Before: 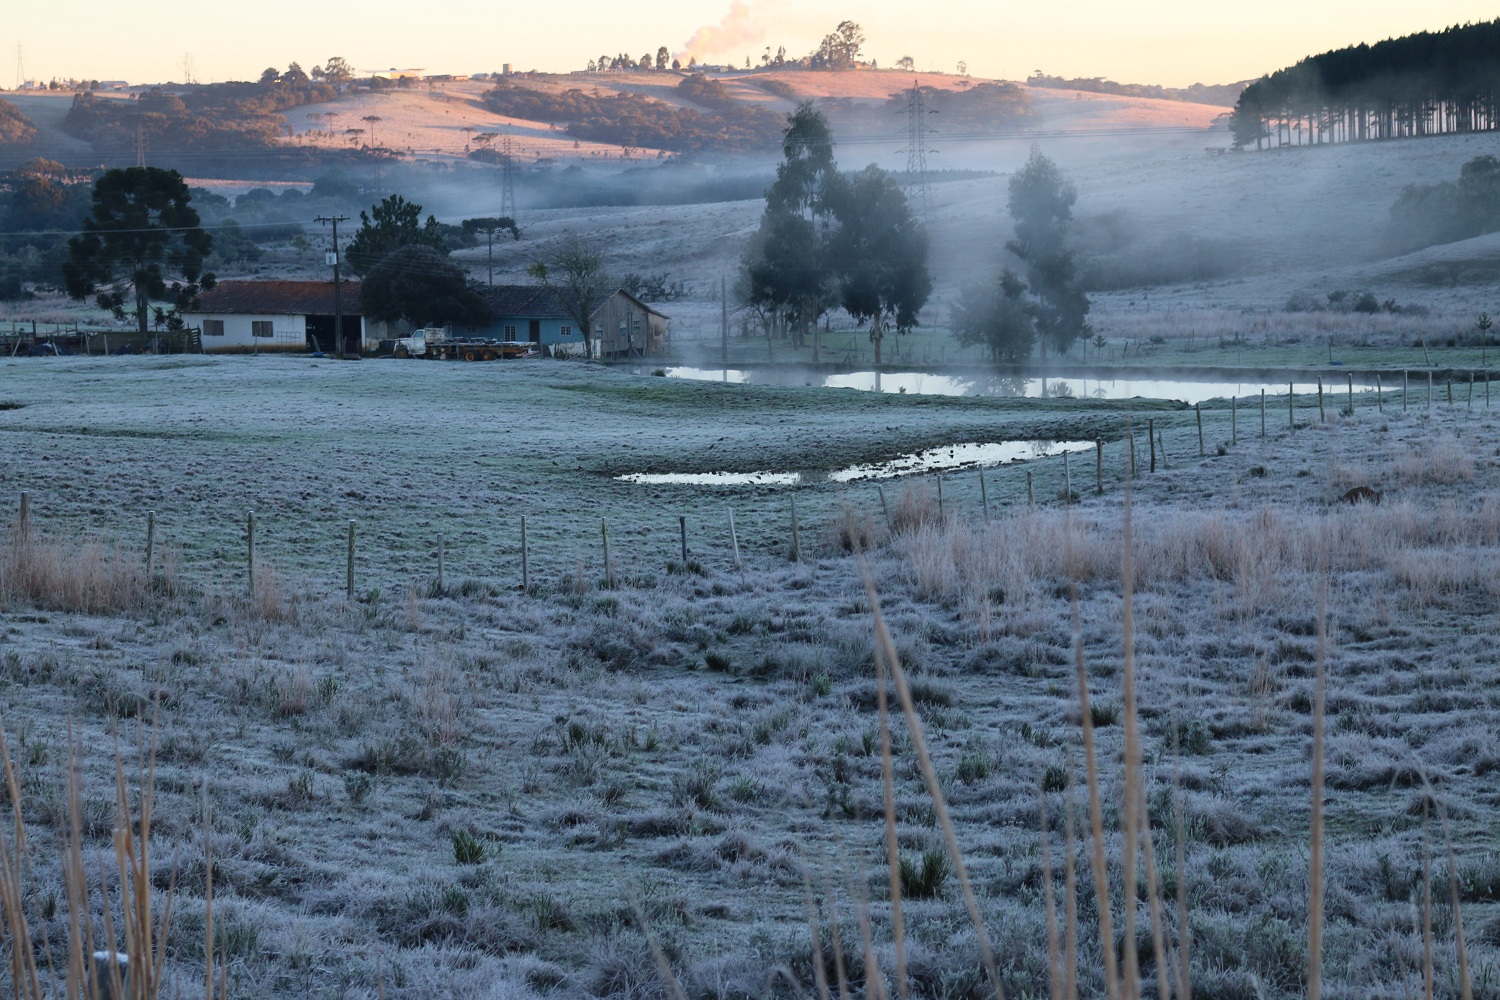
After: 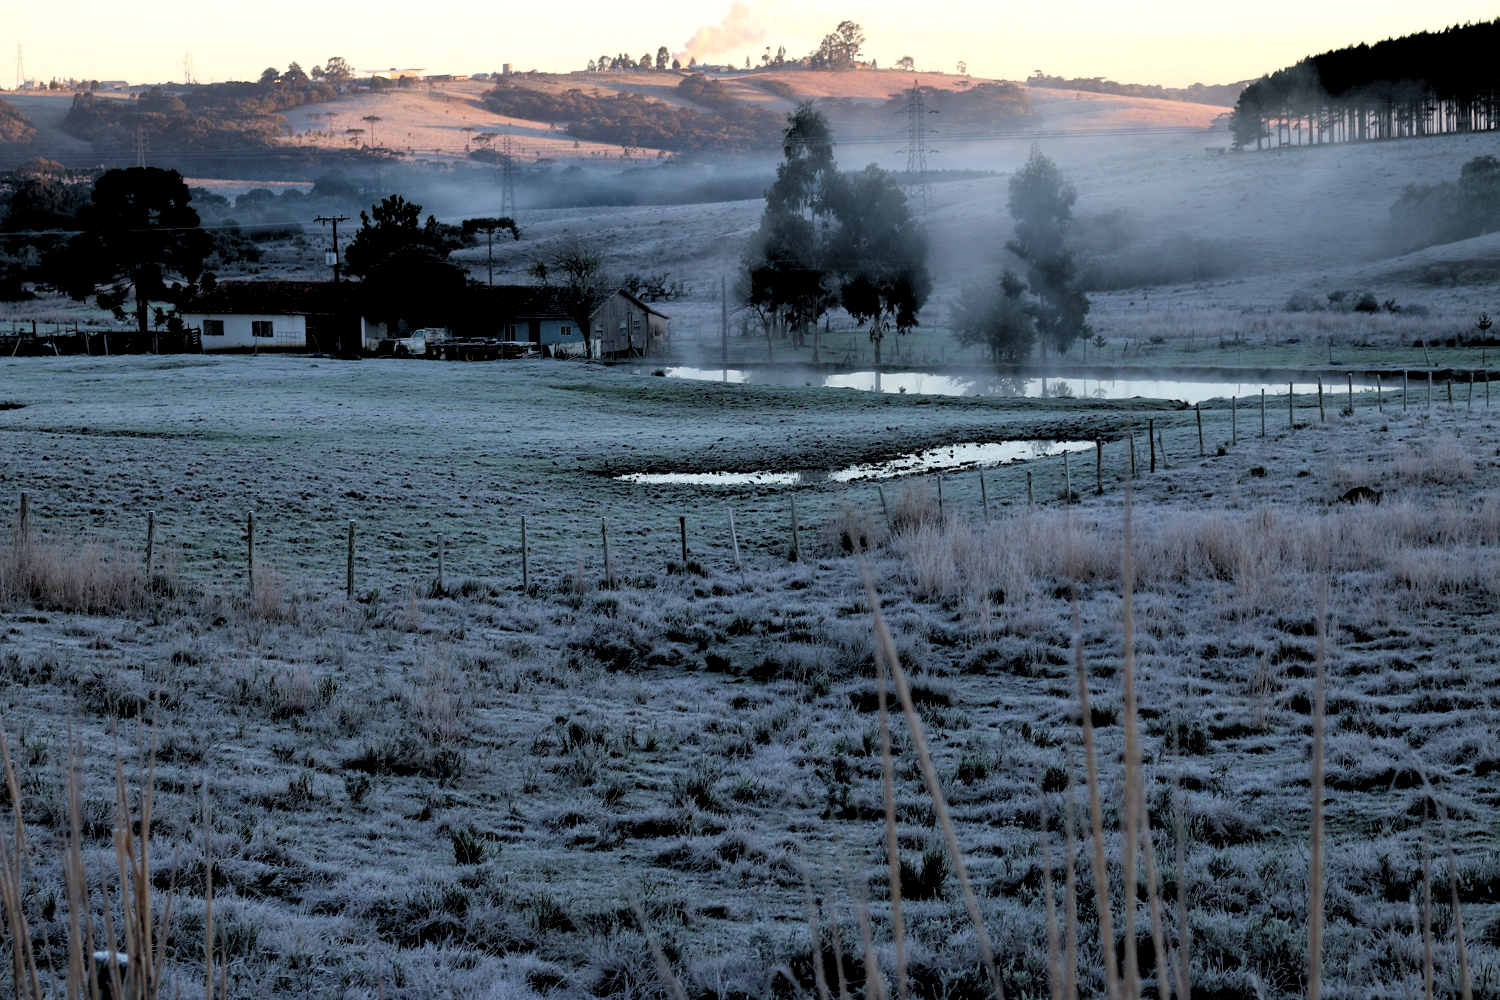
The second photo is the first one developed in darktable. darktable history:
rgb levels: levels [[0.034, 0.472, 0.904], [0, 0.5, 1], [0, 0.5, 1]]
base curve: curves: ch0 [(0, 0) (0.74, 0.67) (1, 1)]
